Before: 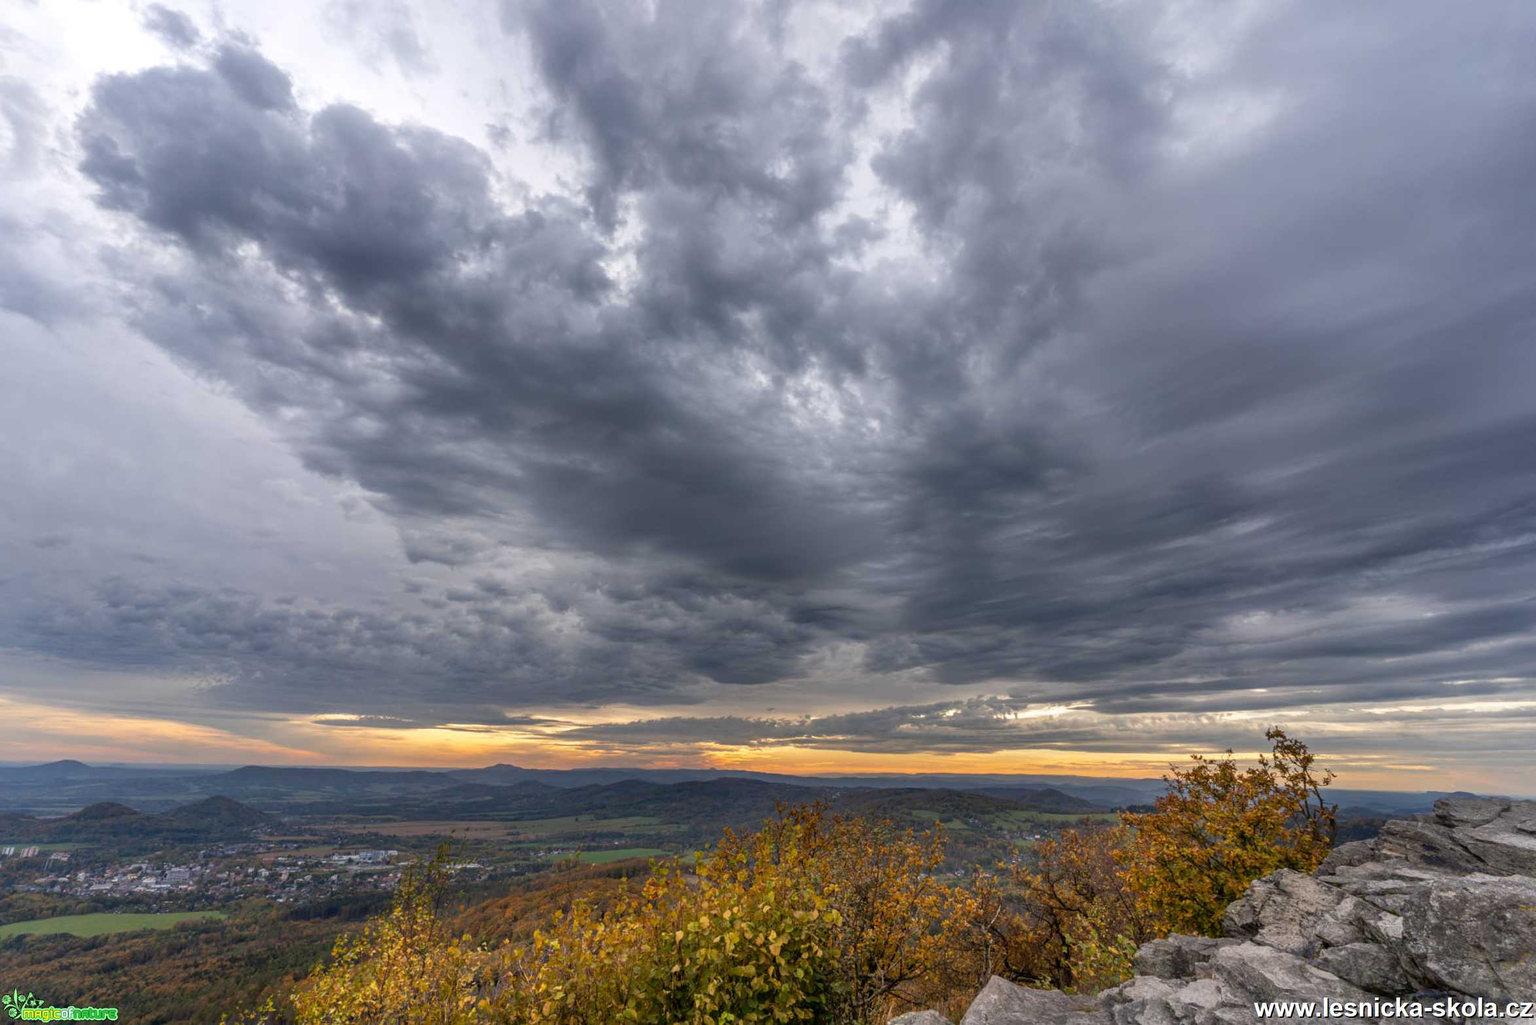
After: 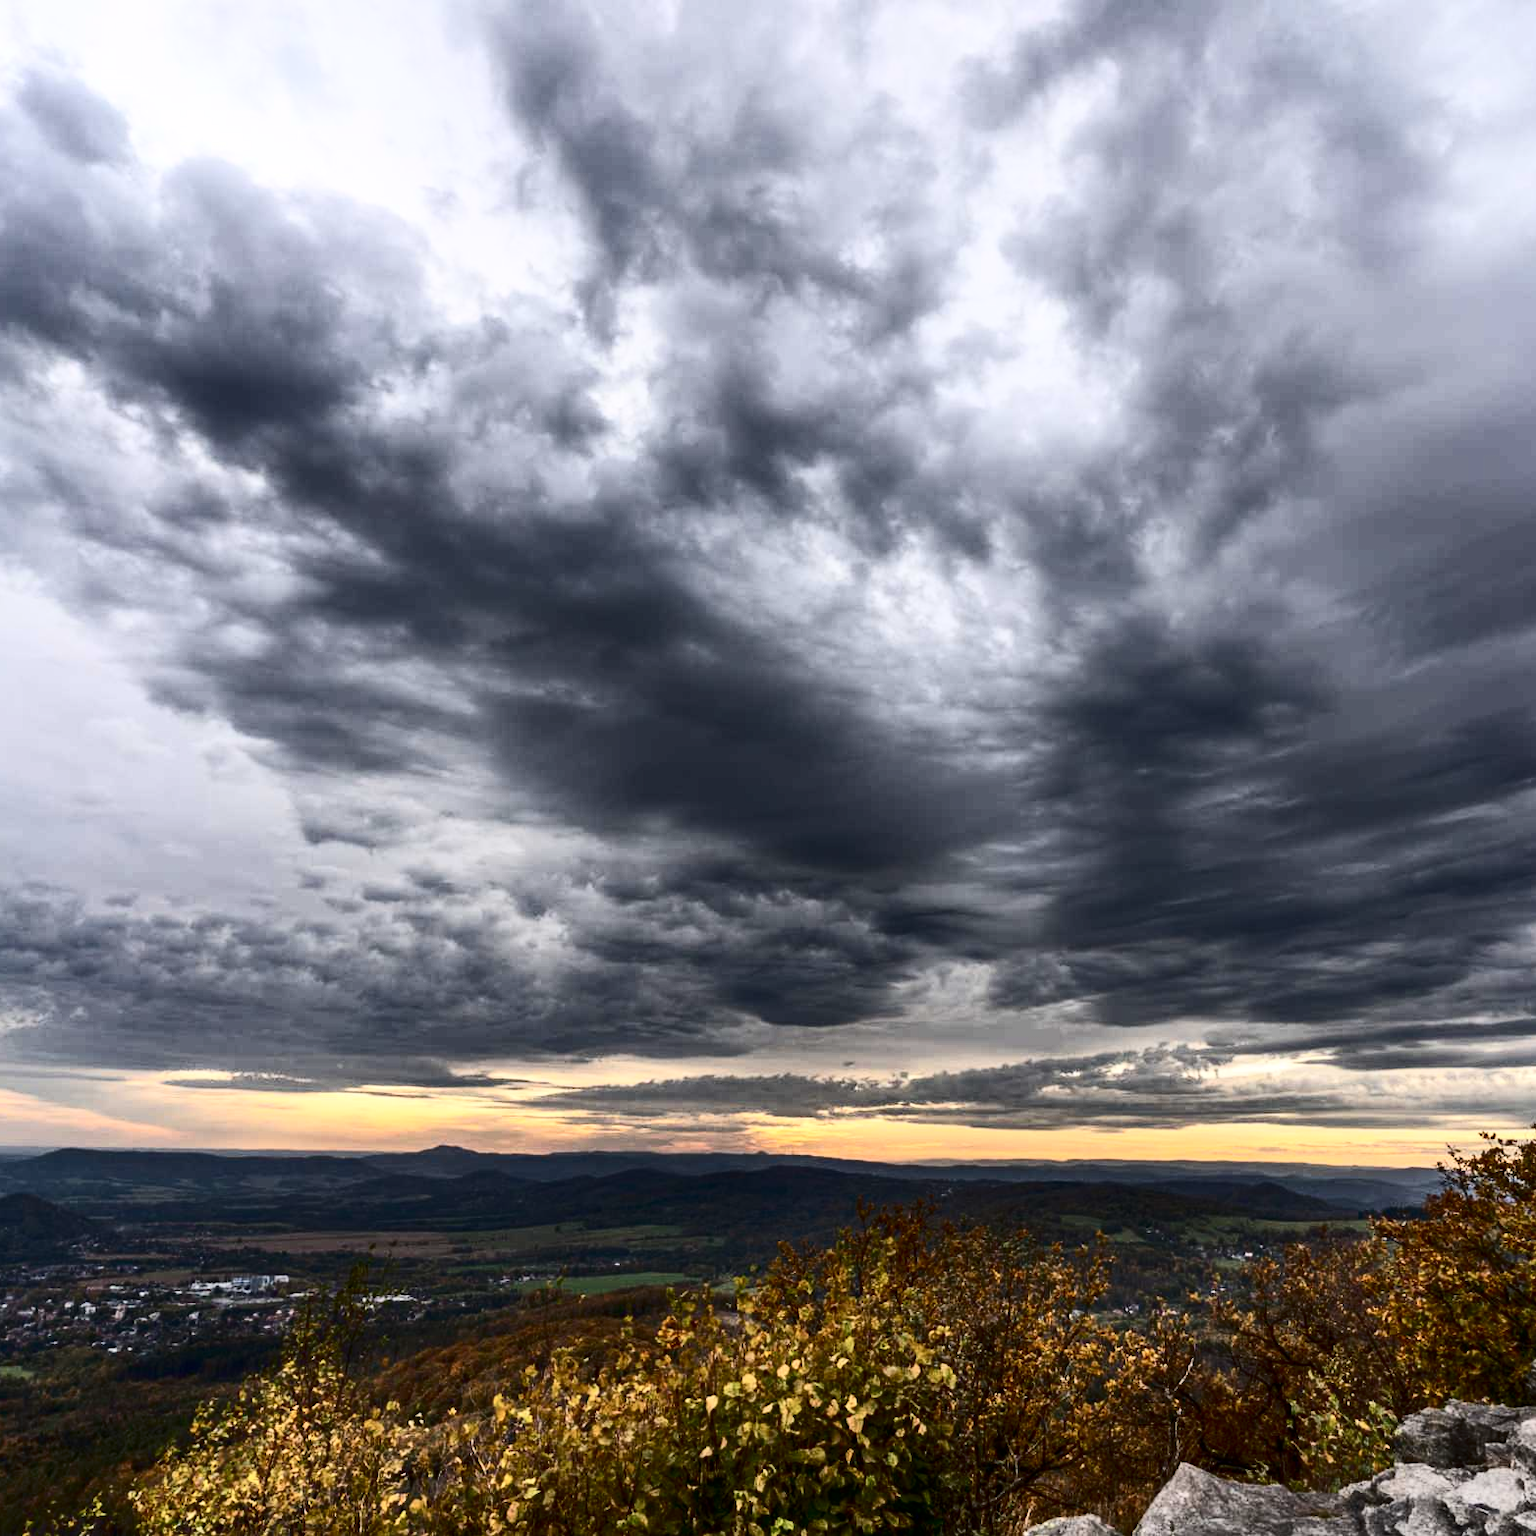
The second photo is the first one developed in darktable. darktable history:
contrast brightness saturation: contrast 0.488, saturation -0.083
crop and rotate: left 13.382%, right 19.95%
